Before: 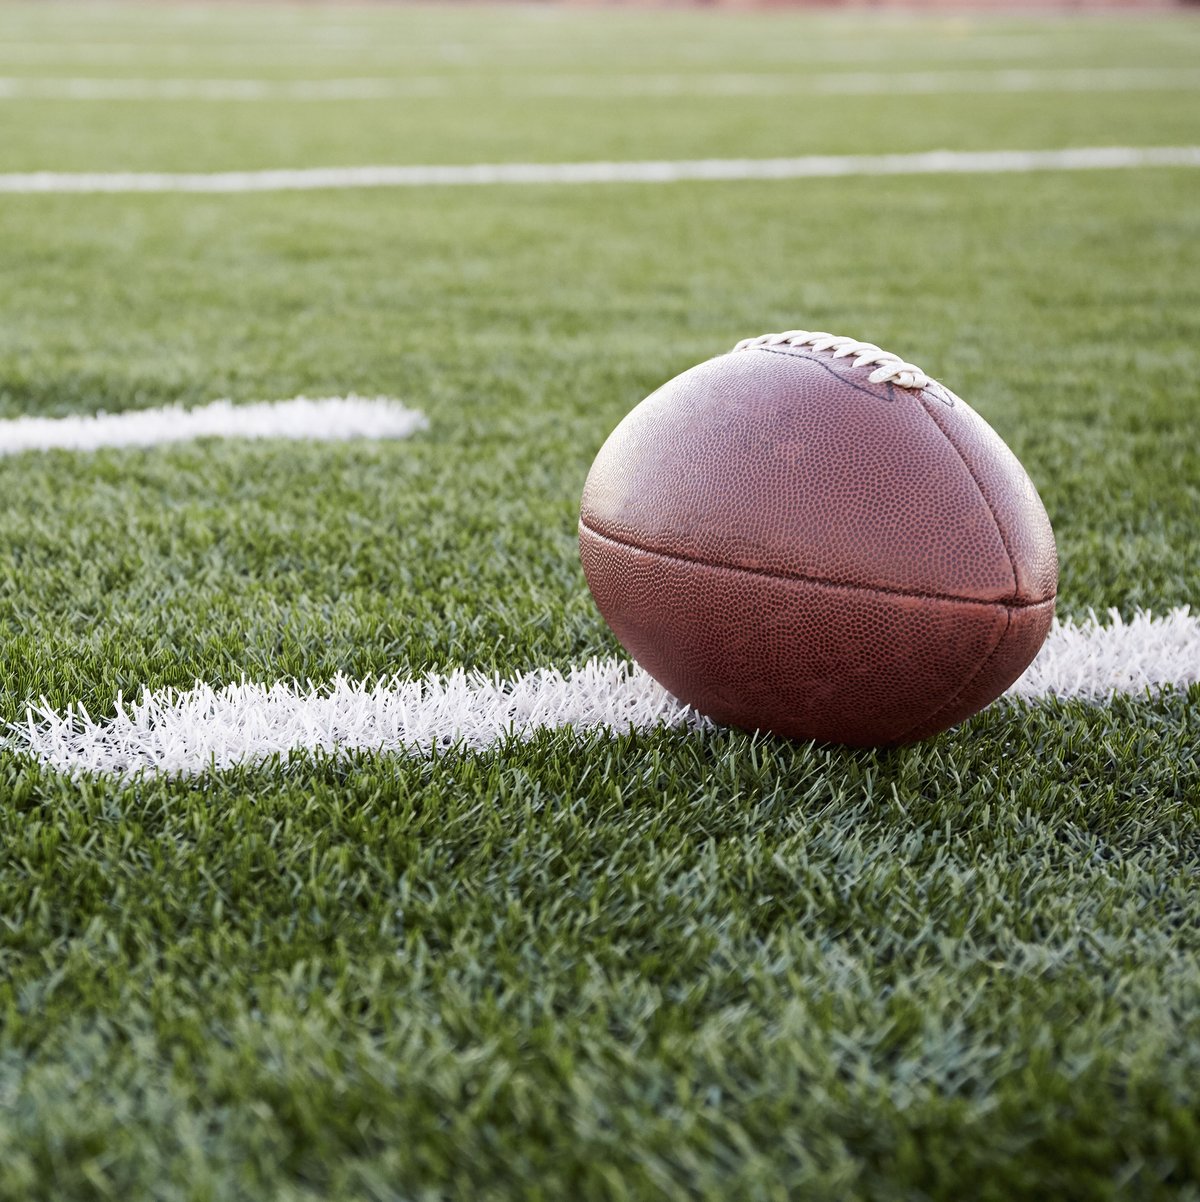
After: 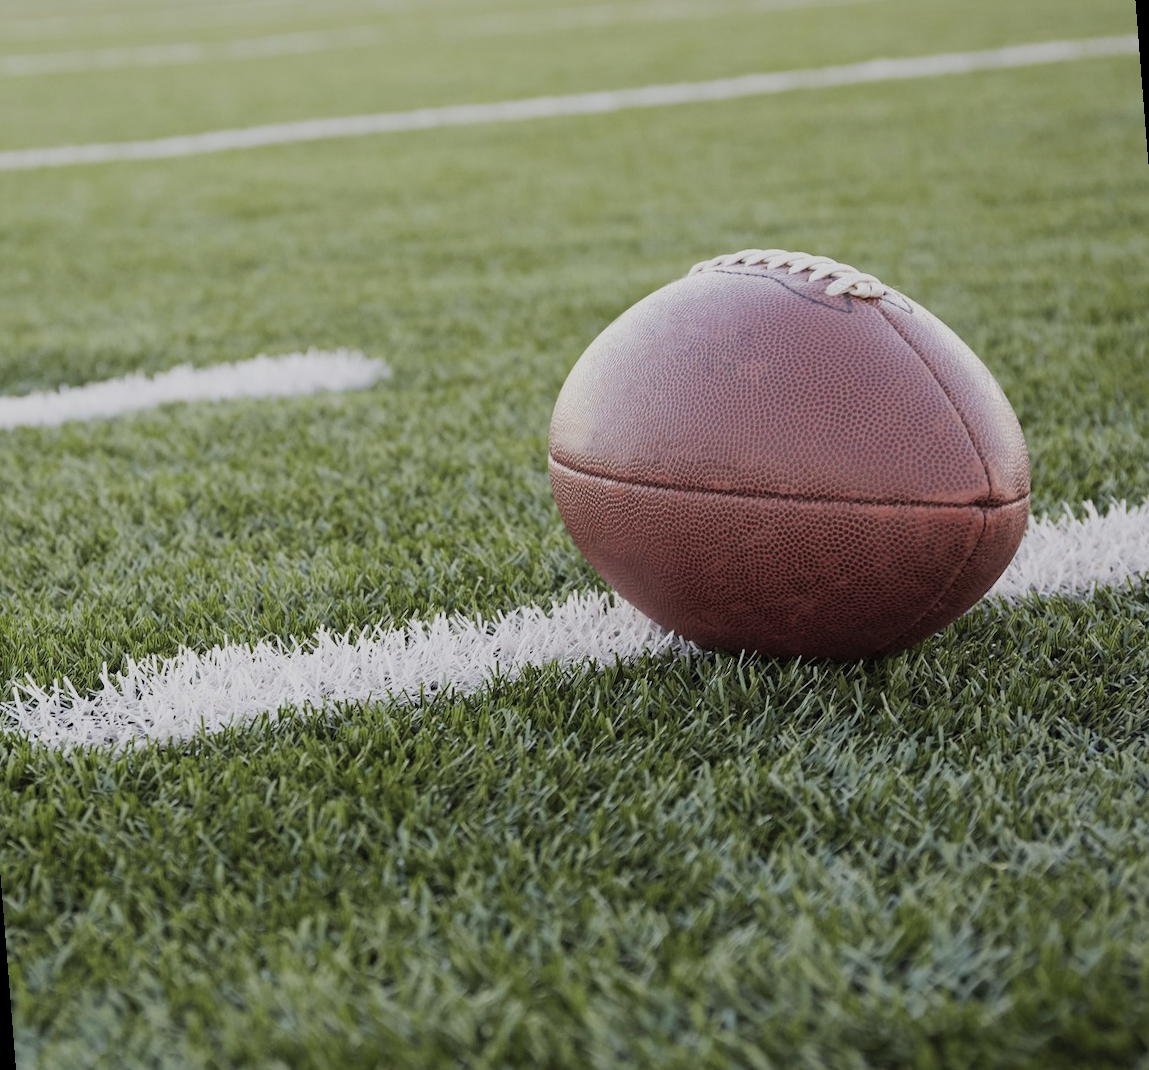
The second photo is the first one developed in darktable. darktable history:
rotate and perspective: rotation -4.57°, crop left 0.054, crop right 0.944, crop top 0.087, crop bottom 0.914
exposure: black level correction 0, exposure -0.766 EV, compensate highlight preservation false
contrast brightness saturation: brightness 0.15
